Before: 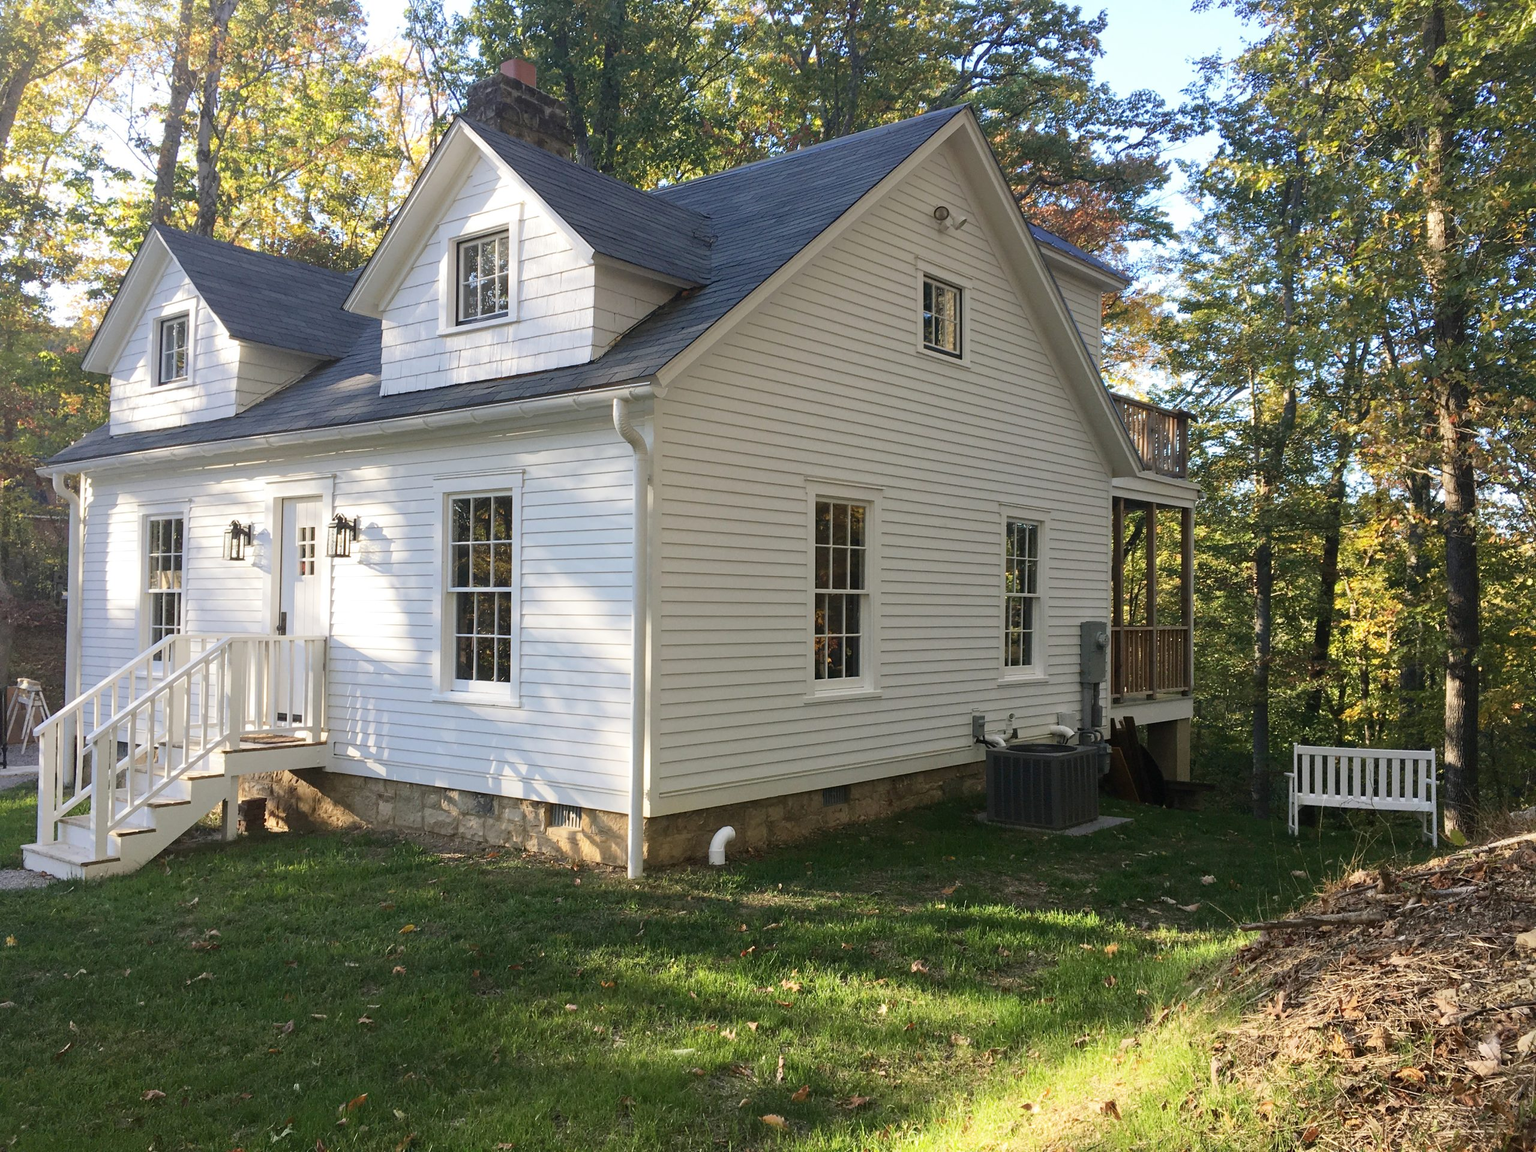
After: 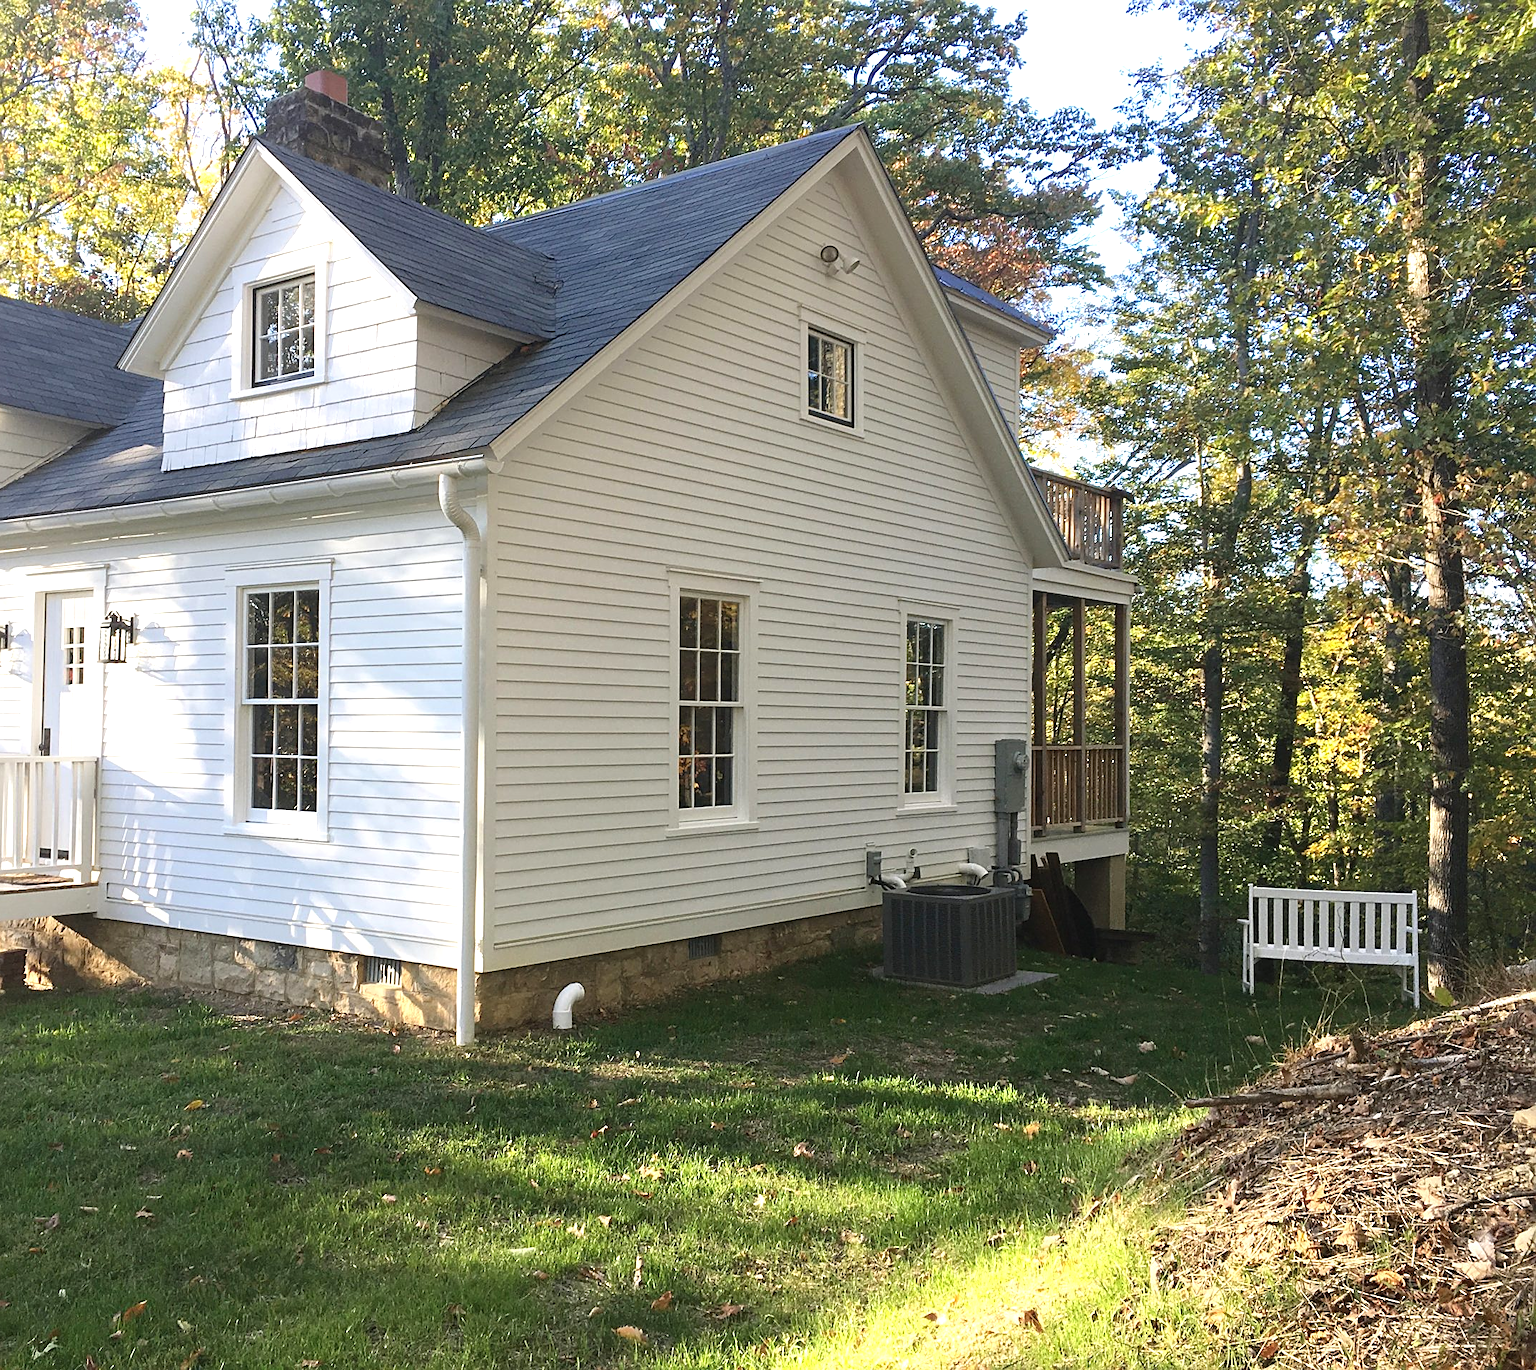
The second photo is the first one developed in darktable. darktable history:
exposure: black level correction -0.002, exposure 0.539 EV, compensate exposure bias true, compensate highlight preservation false
crop: left 15.913%
sharpen: amount 0.498
